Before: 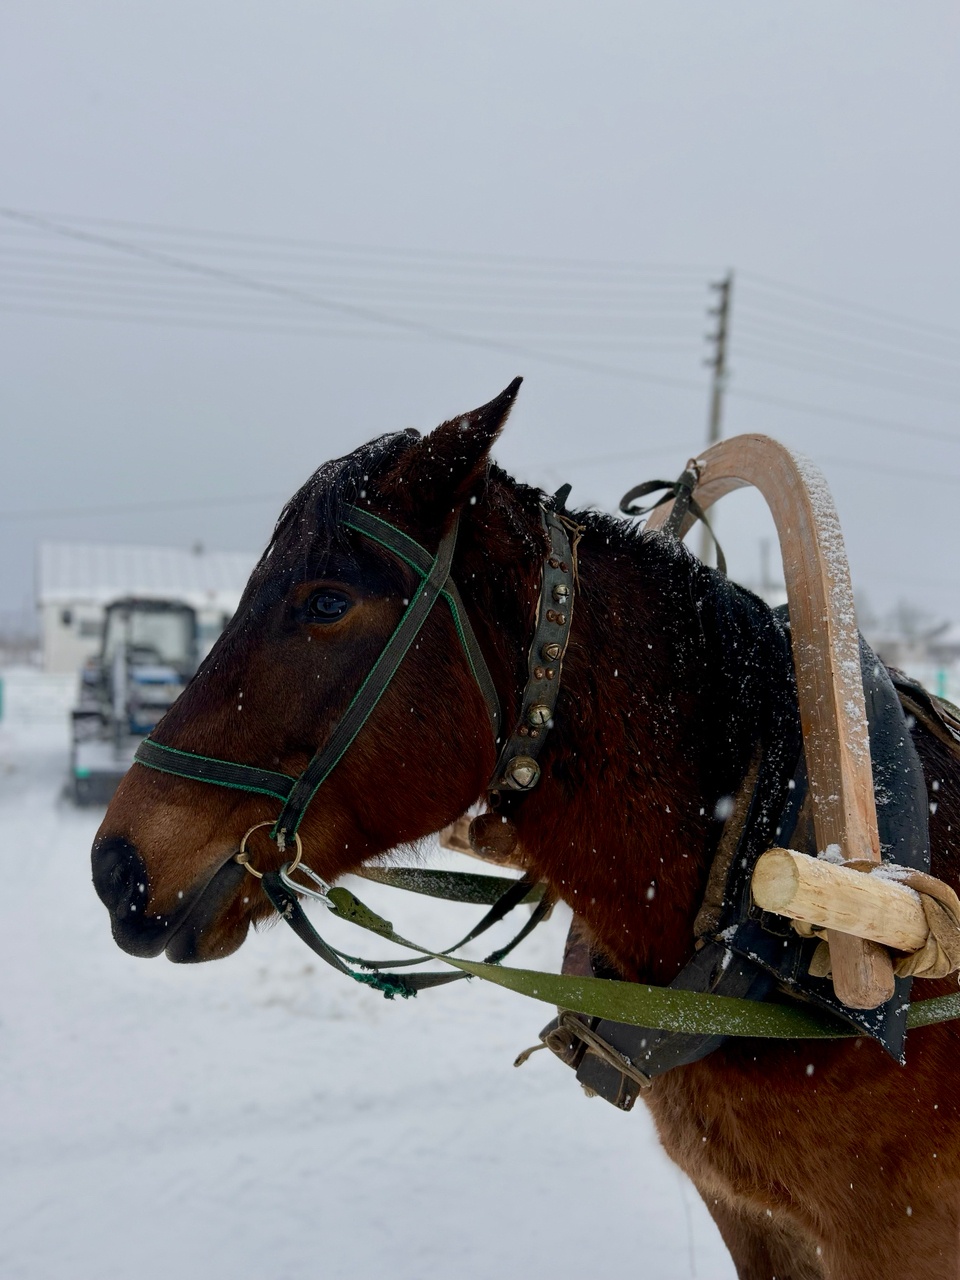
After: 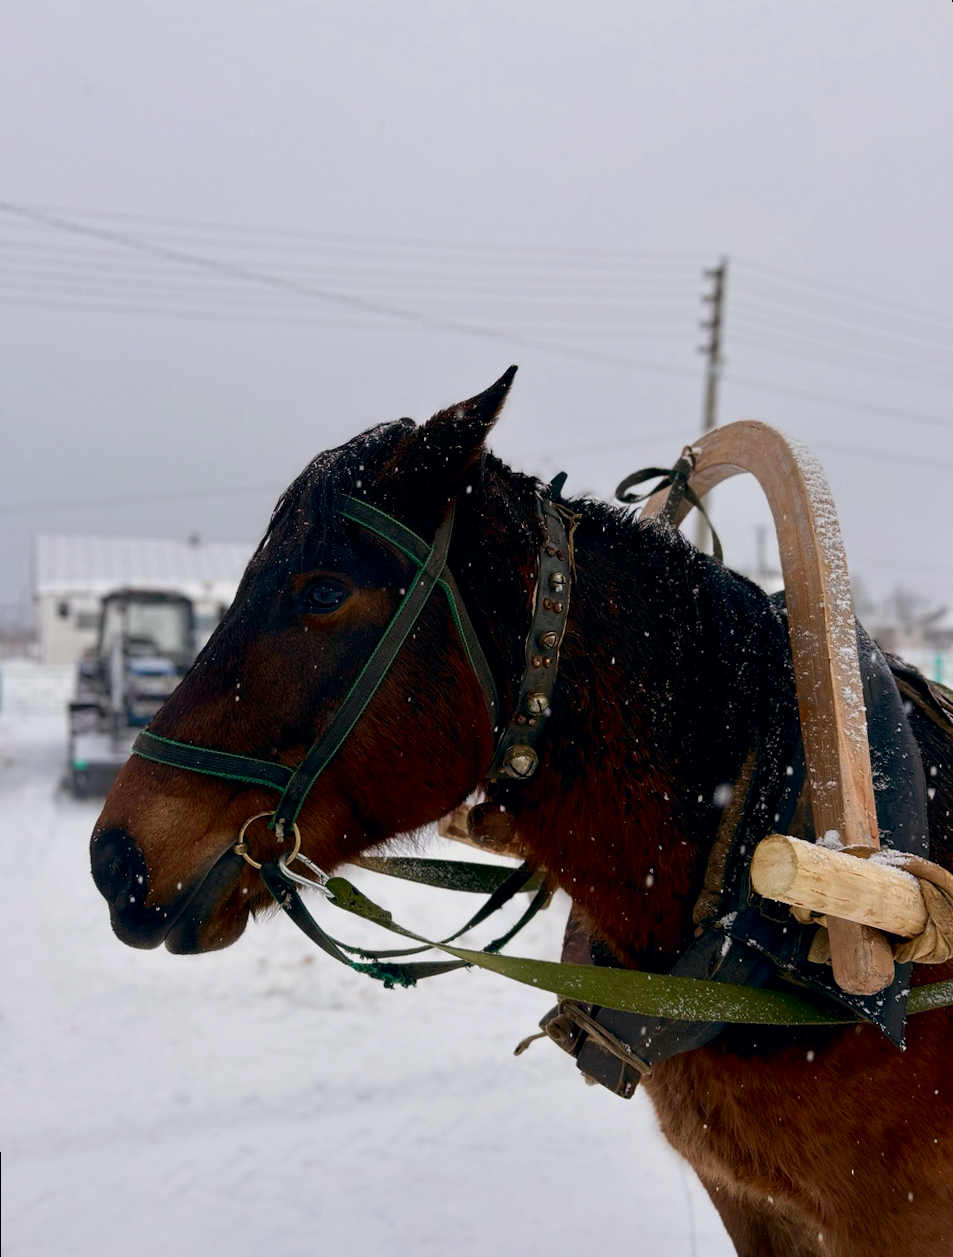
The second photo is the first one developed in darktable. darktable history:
contrast brightness saturation: brightness -0.09
color balance: lift [0.998, 0.998, 1.001, 1.002], gamma [0.995, 1.025, 0.992, 0.975], gain [0.995, 1.02, 0.997, 0.98]
exposure: exposure 0.258 EV, compensate highlight preservation false
rotate and perspective: rotation -0.45°, automatic cropping original format, crop left 0.008, crop right 0.992, crop top 0.012, crop bottom 0.988
